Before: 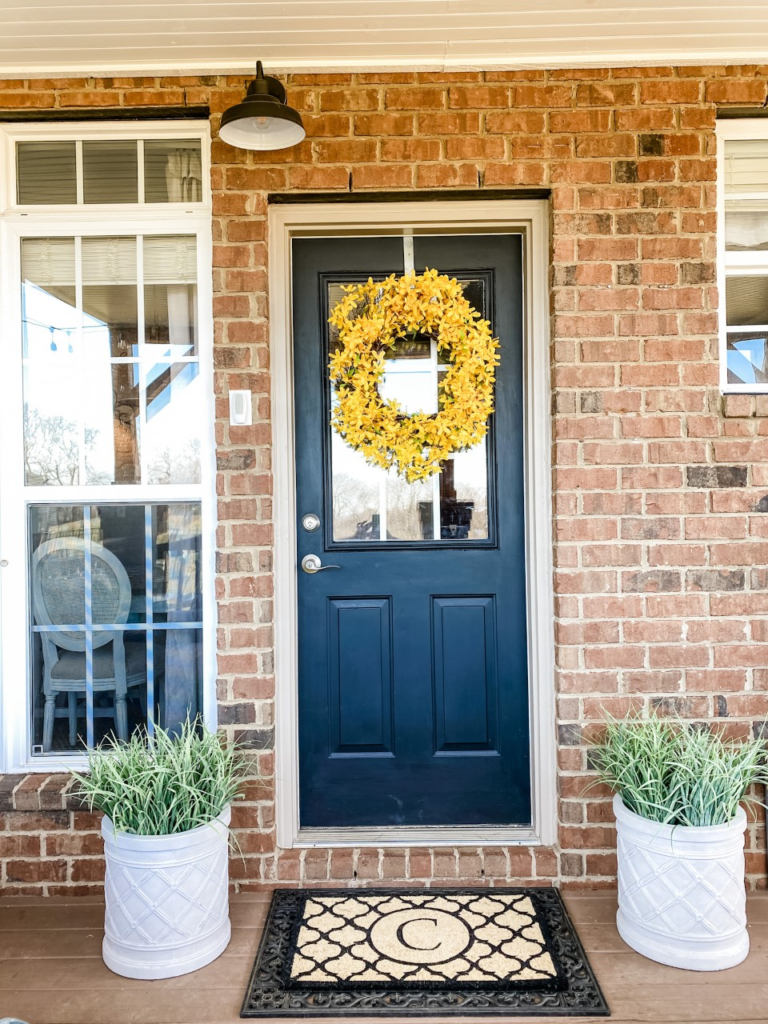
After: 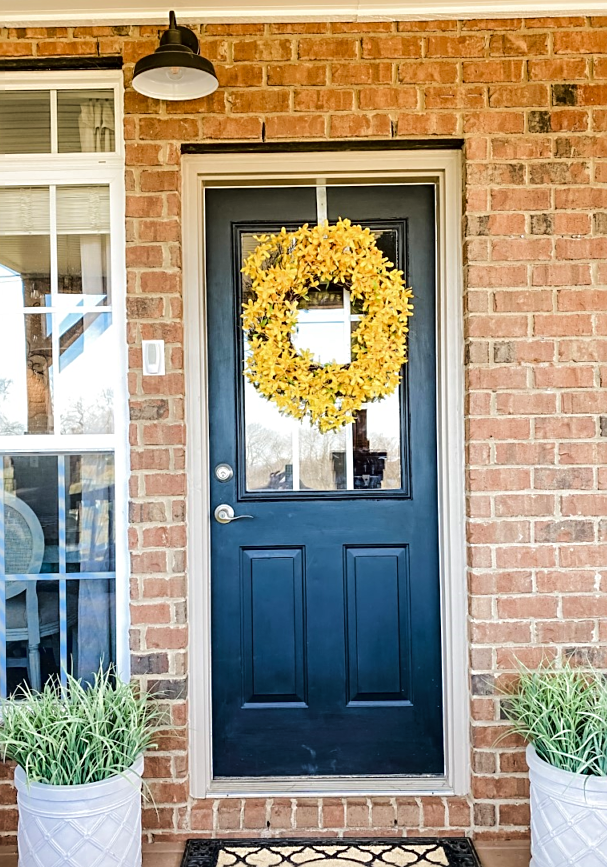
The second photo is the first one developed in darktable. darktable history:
tone curve: curves: ch0 [(0, 0) (0.003, 0.006) (0.011, 0.014) (0.025, 0.024) (0.044, 0.035) (0.069, 0.046) (0.1, 0.074) (0.136, 0.115) (0.177, 0.161) (0.224, 0.226) (0.277, 0.293) (0.335, 0.364) (0.399, 0.441) (0.468, 0.52) (0.543, 0.58) (0.623, 0.657) (0.709, 0.72) (0.801, 0.794) (0.898, 0.883) (1, 1)], color space Lab, linked channels, preserve colors none
velvia: strength 15.04%
sharpen: on, module defaults
tone equalizer: edges refinement/feathering 500, mask exposure compensation -1.57 EV, preserve details no
crop: left 11.334%, top 4.948%, right 9.579%, bottom 10.343%
